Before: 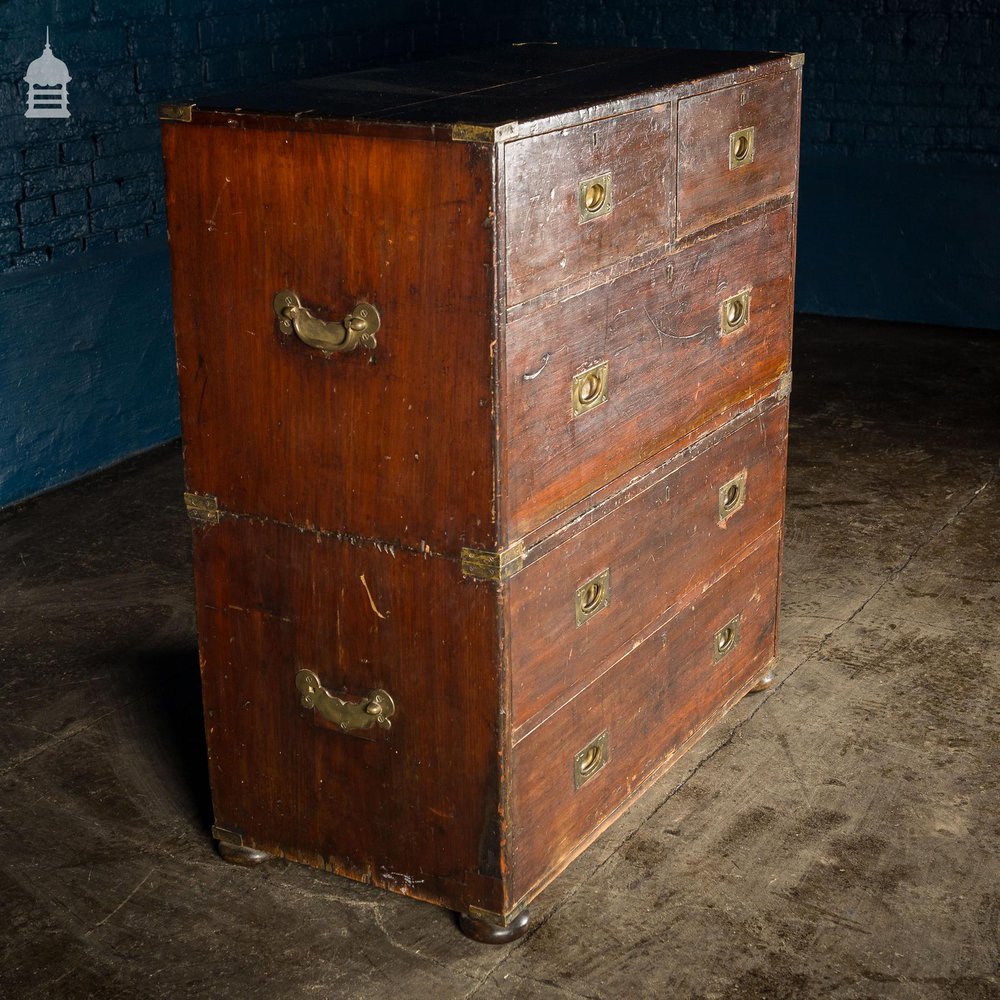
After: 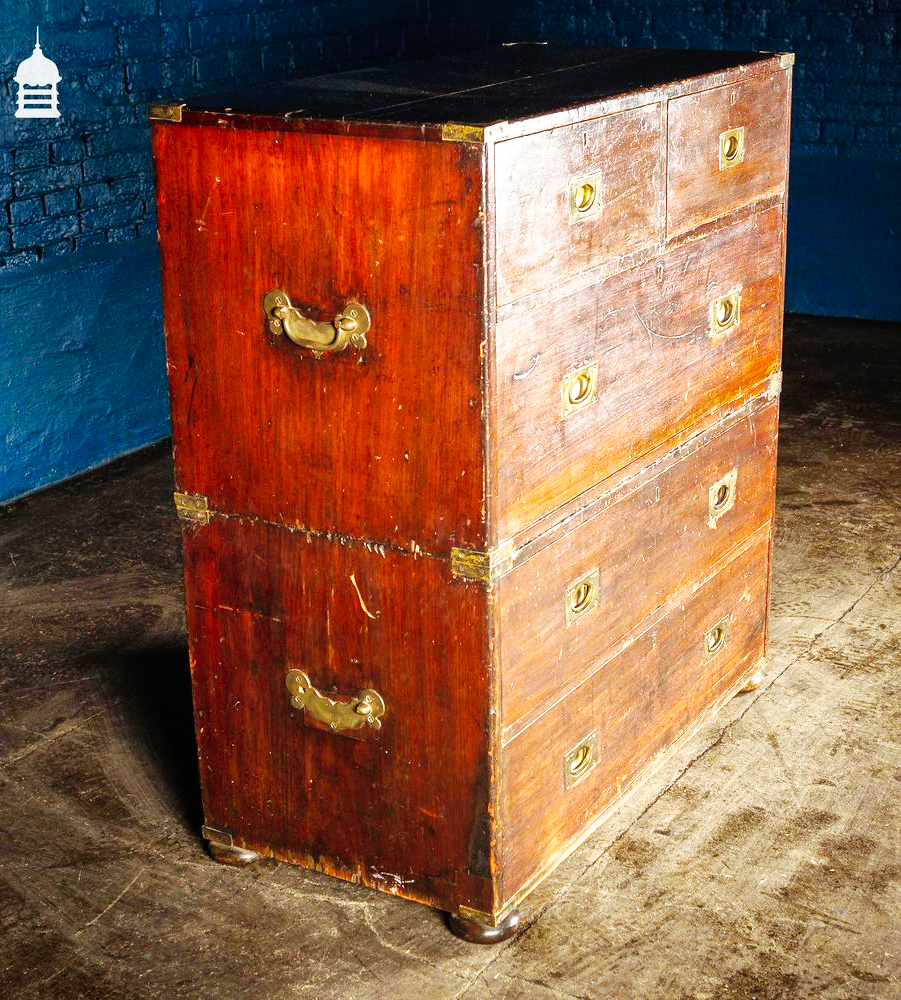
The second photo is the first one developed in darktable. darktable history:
exposure: exposure 0.6 EV, compensate highlight preservation false
crop and rotate: left 1.088%, right 8.807%
shadows and highlights: on, module defaults
base curve: curves: ch0 [(0, 0) (0.007, 0.004) (0.027, 0.03) (0.046, 0.07) (0.207, 0.54) (0.442, 0.872) (0.673, 0.972) (1, 1)], preserve colors none
